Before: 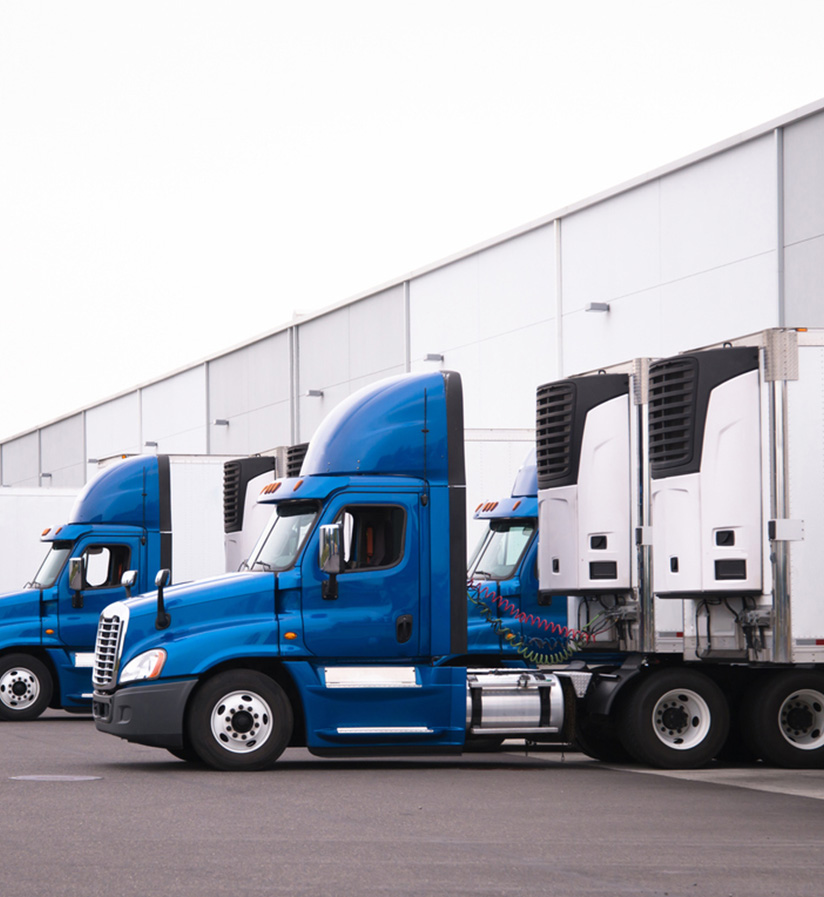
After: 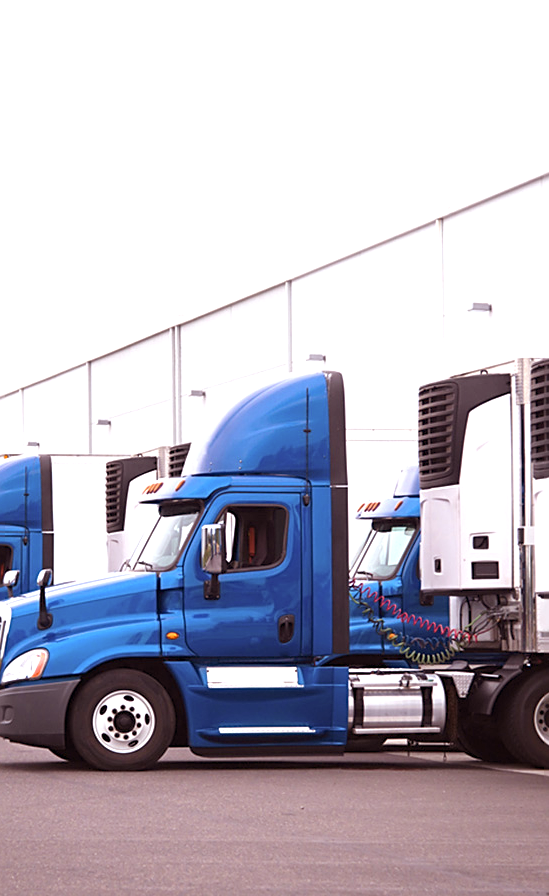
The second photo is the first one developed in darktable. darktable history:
rgb levels: mode RGB, independent channels, levels [[0, 0.474, 1], [0, 0.5, 1], [0, 0.5, 1]]
color zones: curves: ch0 [(0, 0.5) (0.143, 0.5) (0.286, 0.456) (0.429, 0.5) (0.571, 0.5) (0.714, 0.5) (0.857, 0.5) (1, 0.5)]; ch1 [(0, 0.5) (0.143, 0.5) (0.286, 0.422) (0.429, 0.5) (0.571, 0.5) (0.714, 0.5) (0.857, 0.5) (1, 0.5)]
exposure: black level correction 0.001, exposure 0.5 EV, compensate exposure bias true, compensate highlight preservation false
crop and rotate: left 14.385%, right 18.948%
sharpen: on, module defaults
vignetting: brightness -0.233, saturation 0.141
